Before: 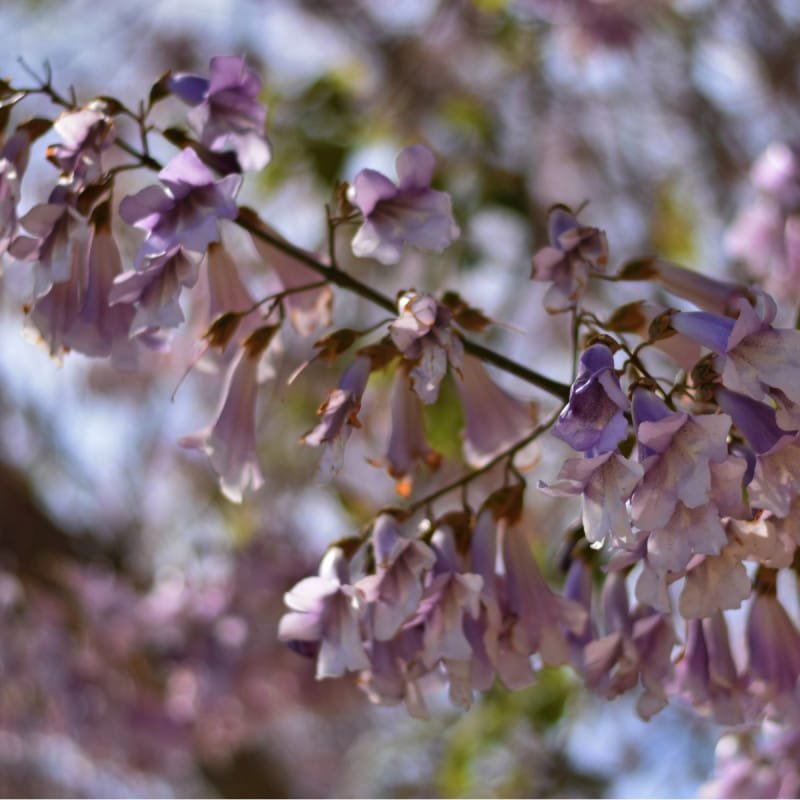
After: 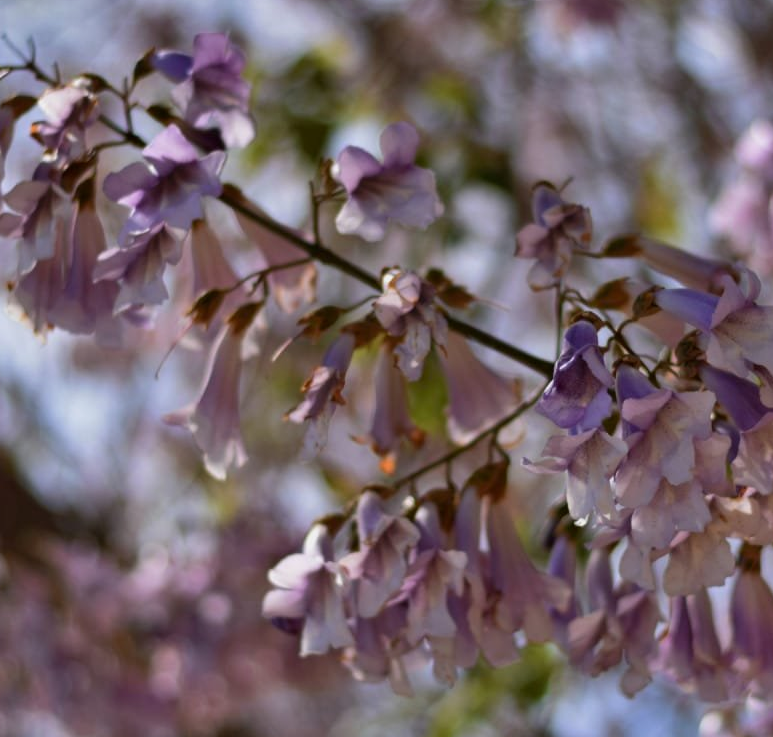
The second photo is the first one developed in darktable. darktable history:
exposure: black level correction 0.002, exposure -0.198 EV, compensate exposure bias true, compensate highlight preservation false
crop: left 2.094%, top 2.929%, right 1.174%, bottom 4.868%
